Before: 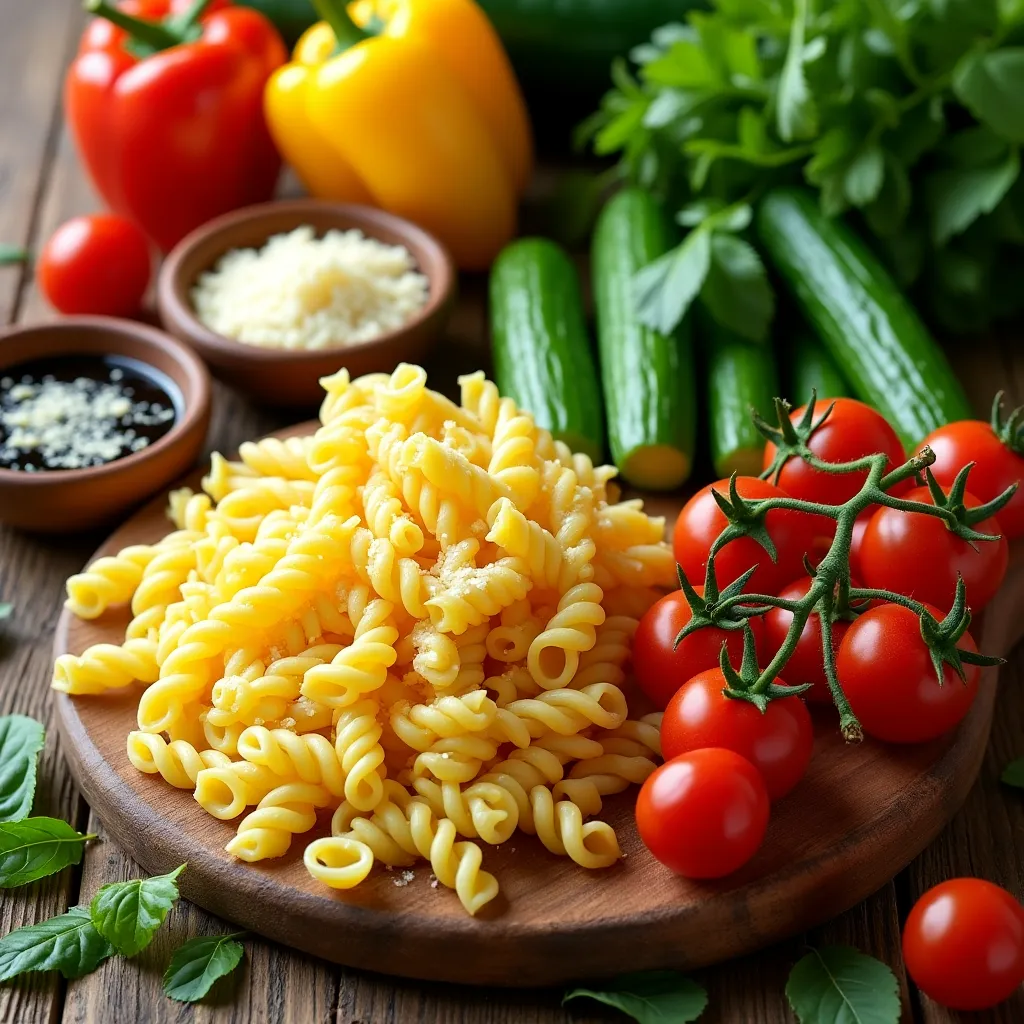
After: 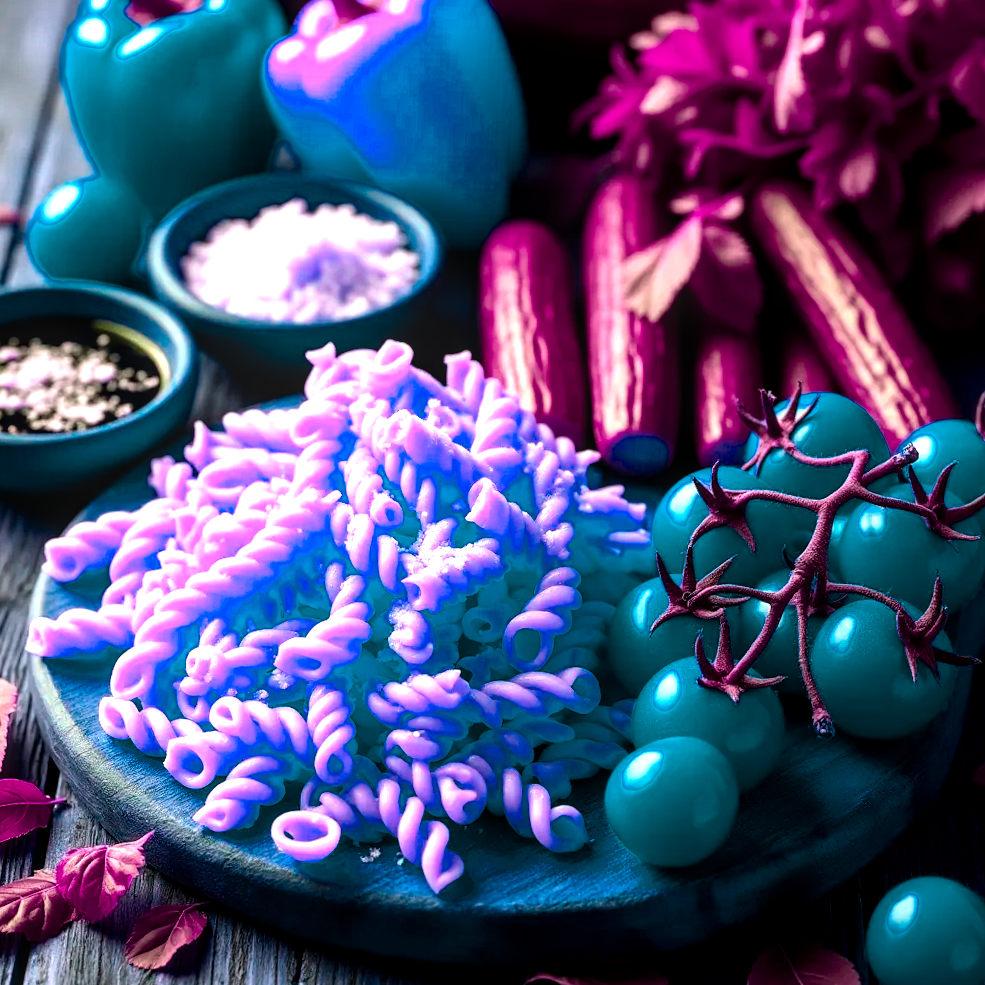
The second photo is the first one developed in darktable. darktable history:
color balance rgb: linear chroma grading › global chroma 15.985%, perceptual saturation grading › global saturation 29.377%, hue shift -149.79°, contrast 34.559%, saturation formula JzAzBz (2021)
local contrast: on, module defaults
crop and rotate: angle -2.27°
